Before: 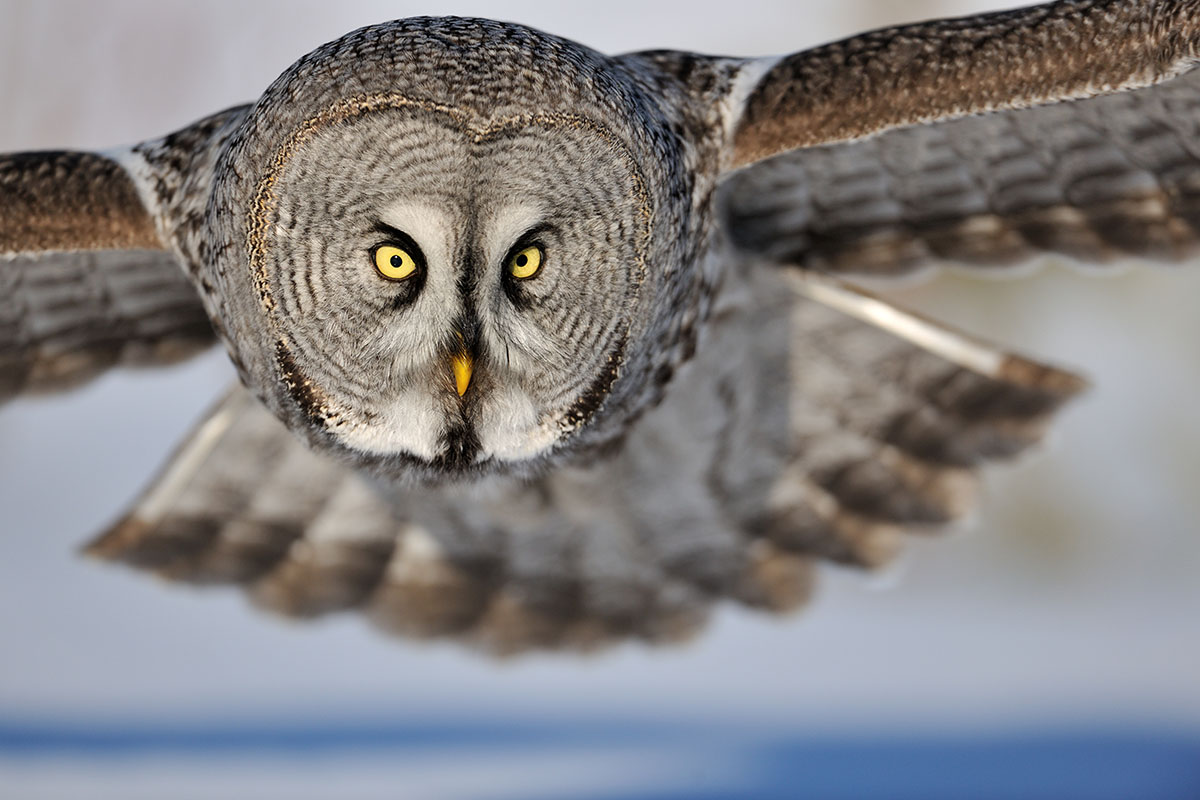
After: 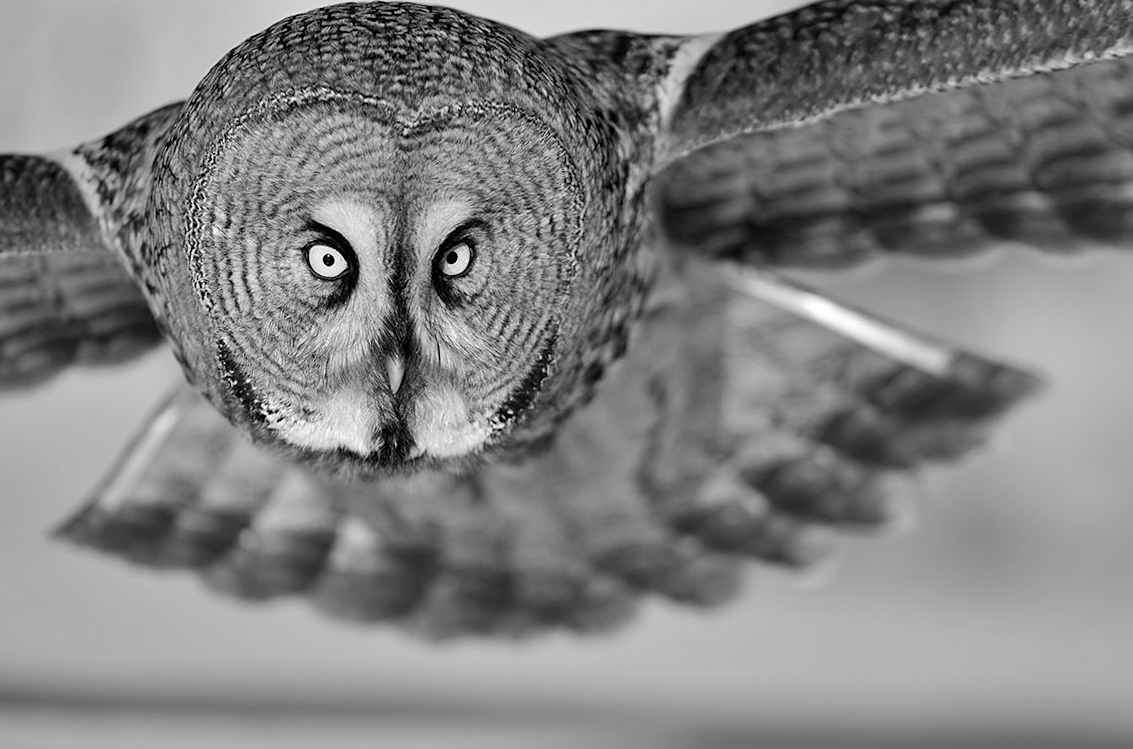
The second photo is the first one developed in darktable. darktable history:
rotate and perspective: rotation 0.062°, lens shift (vertical) 0.115, lens shift (horizontal) -0.133, crop left 0.047, crop right 0.94, crop top 0.061, crop bottom 0.94
monochrome: a -3.63, b -0.465
sharpen: amount 0.2
